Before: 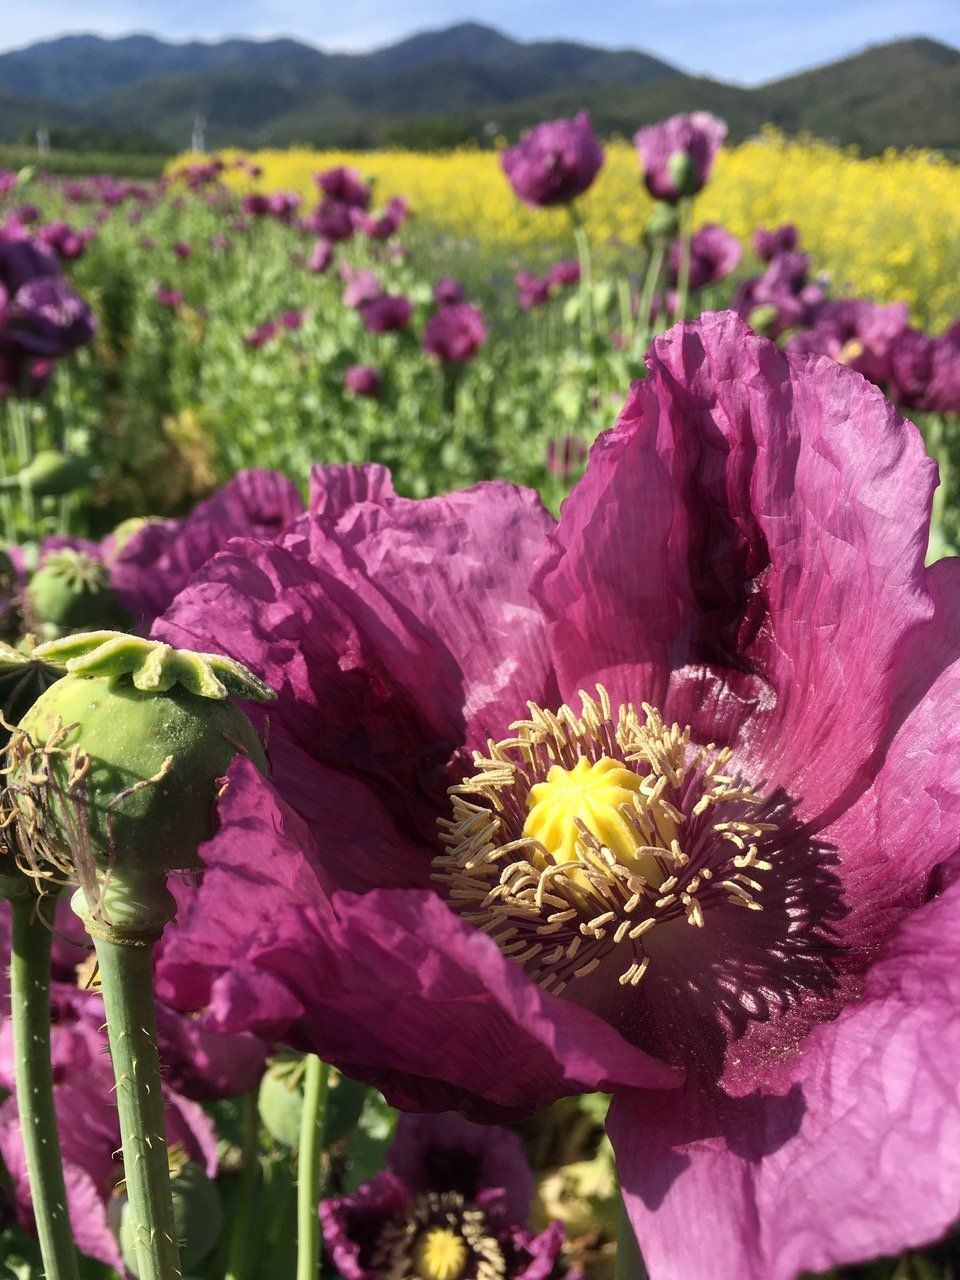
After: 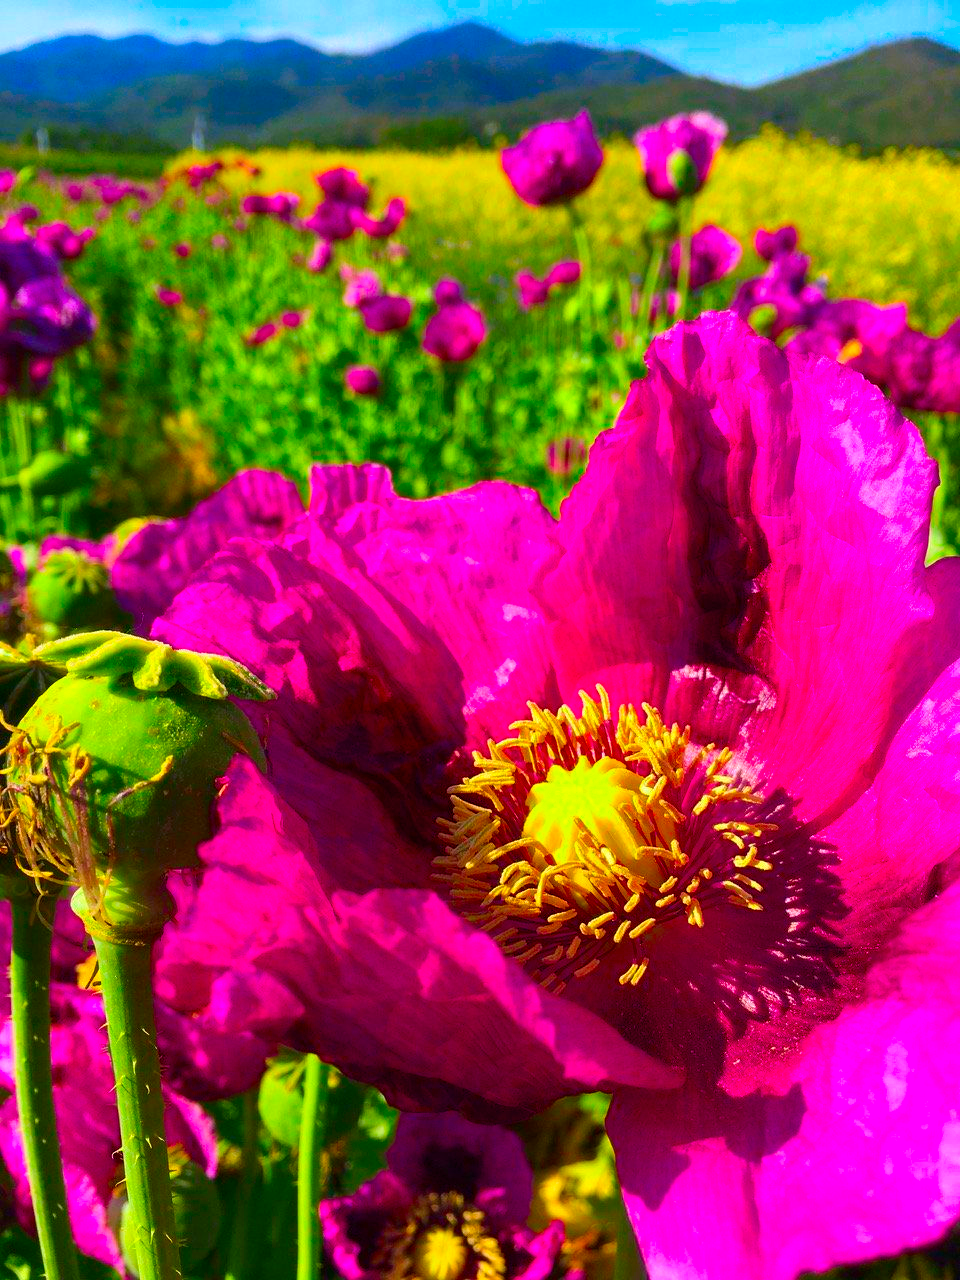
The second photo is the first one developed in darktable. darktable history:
color correction: saturation 2.15
color balance rgb: perceptual saturation grading › global saturation 30%, global vibrance 20%
